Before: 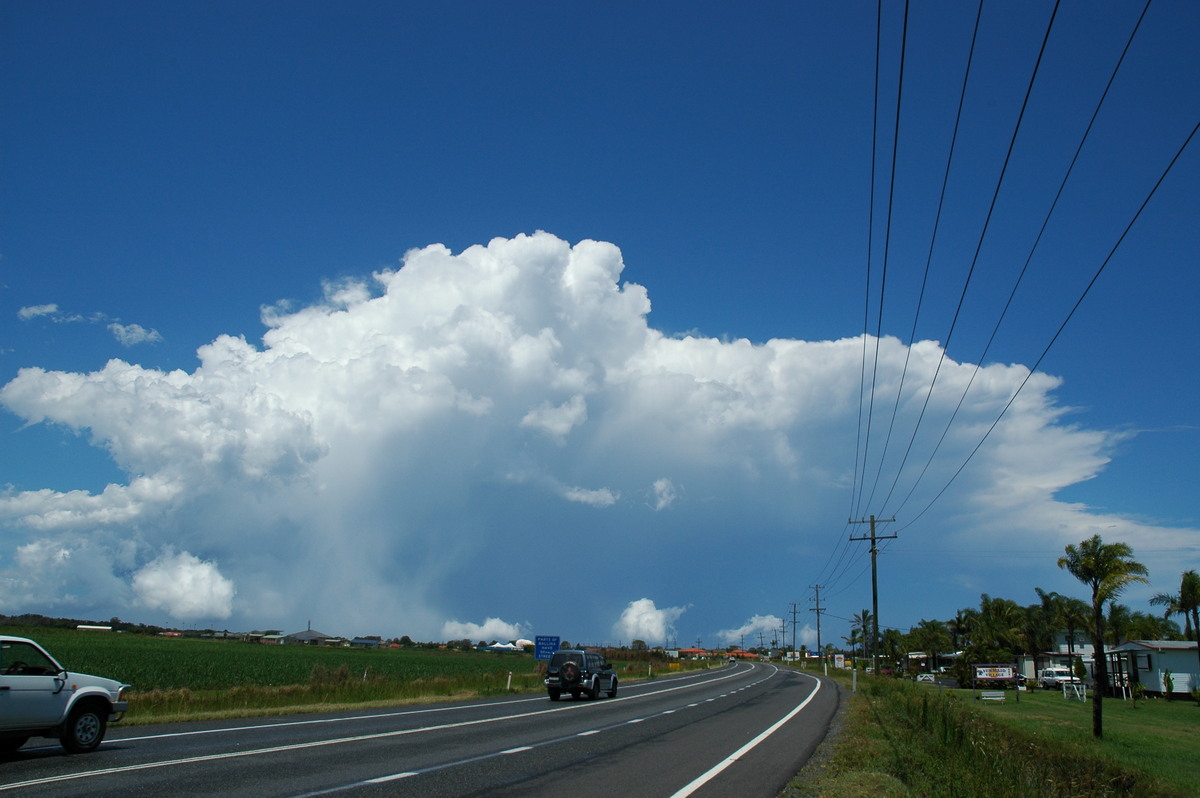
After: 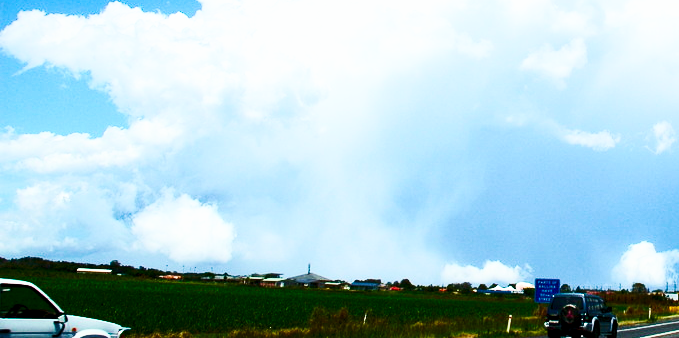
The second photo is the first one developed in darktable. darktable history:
velvia: on, module defaults
base curve: curves: ch0 [(0, 0) (0.025, 0.046) (0.112, 0.277) (0.467, 0.74) (0.814, 0.929) (1, 0.942)], preserve colors none
contrast brightness saturation: contrast 0.399, brightness 0.1, saturation 0.209
color balance rgb: power › chroma 0.699%, power › hue 60°, global offset › luminance -0.467%, perceptual saturation grading › global saturation 20%, perceptual saturation grading › highlights -49.753%, perceptual saturation grading › shadows 25.489%, perceptual brilliance grading › global brilliance 14.425%, perceptual brilliance grading › shadows -35.179%, global vibrance 15.011%
tone equalizer: edges refinement/feathering 500, mask exposure compensation -1.57 EV, preserve details no
crop: top 44.797%, right 43.347%, bottom 12.766%
